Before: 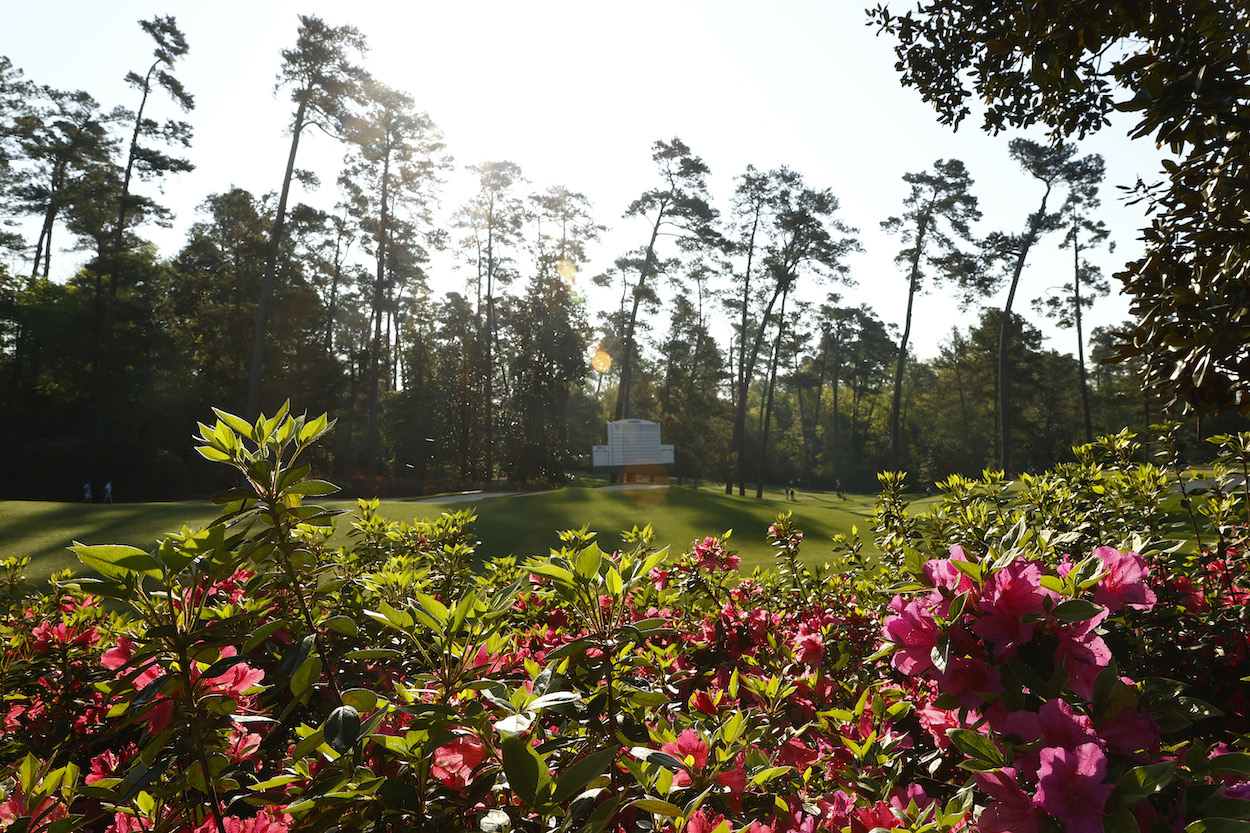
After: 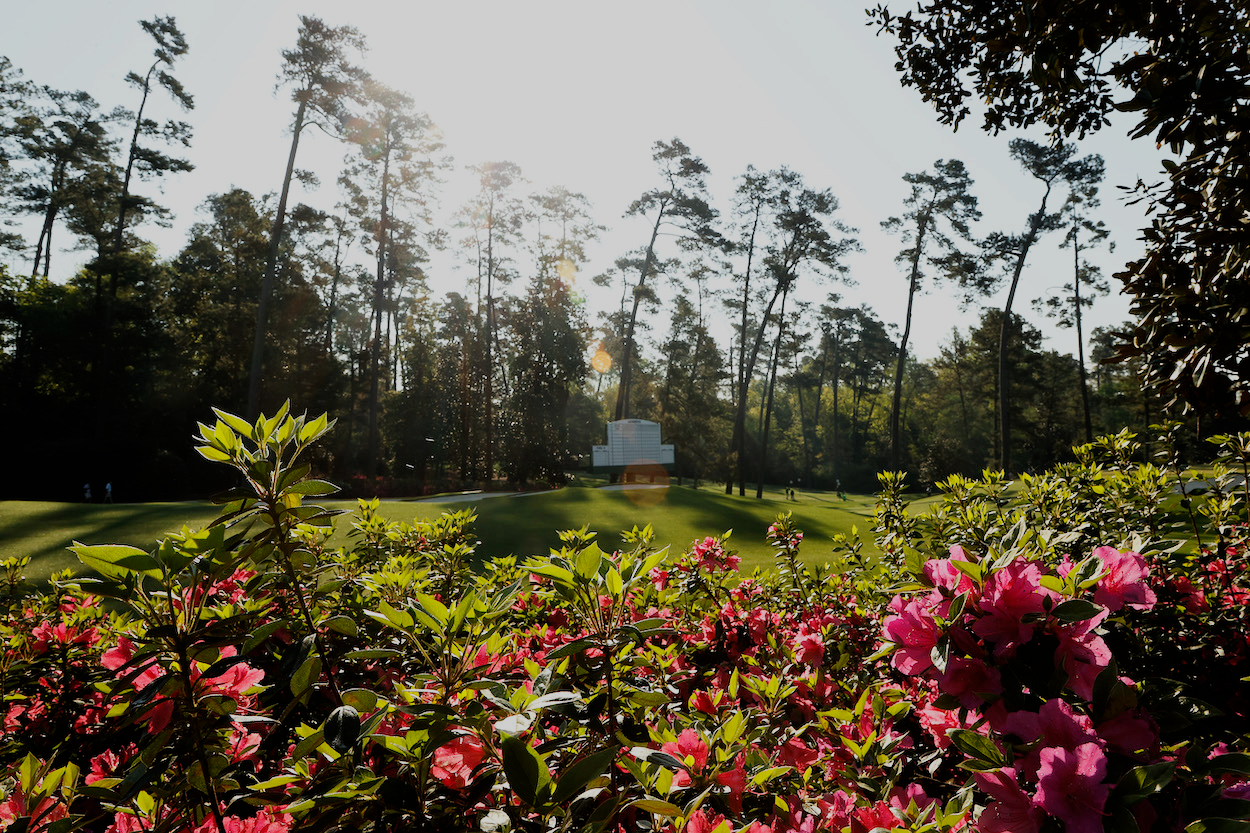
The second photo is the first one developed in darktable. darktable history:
filmic rgb: black relative exposure -7.14 EV, white relative exposure 5.37 EV, hardness 3.02, iterations of high-quality reconstruction 0
